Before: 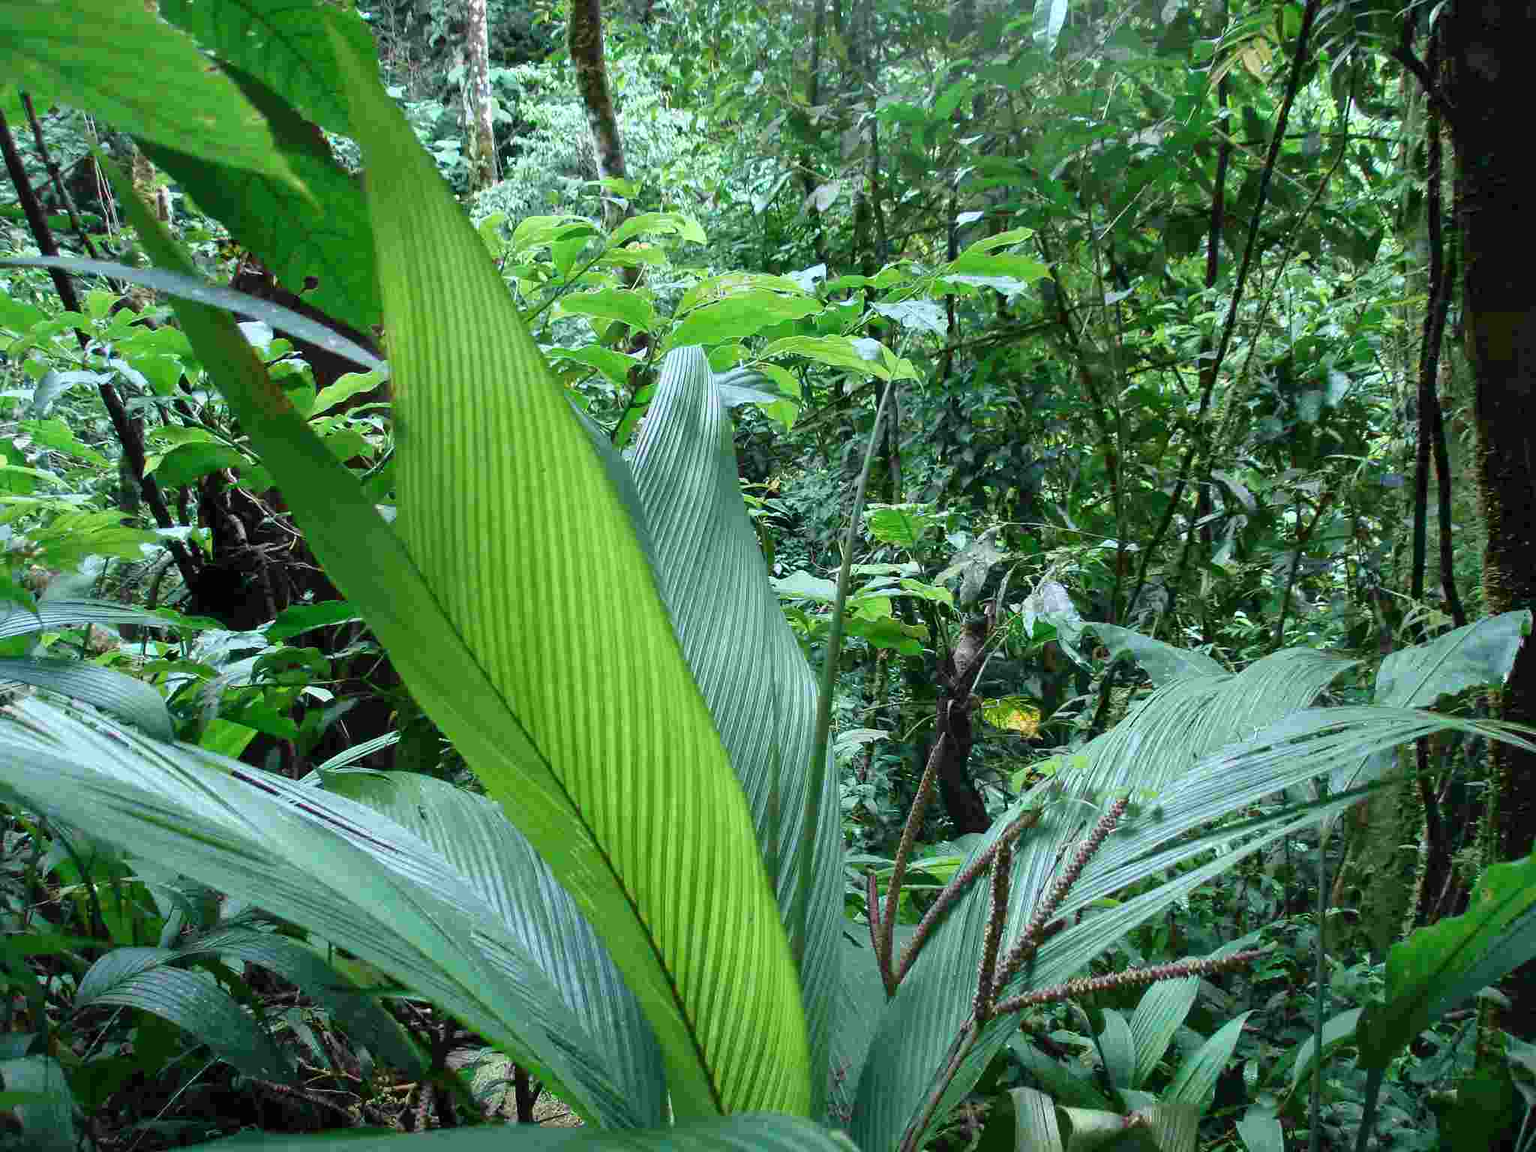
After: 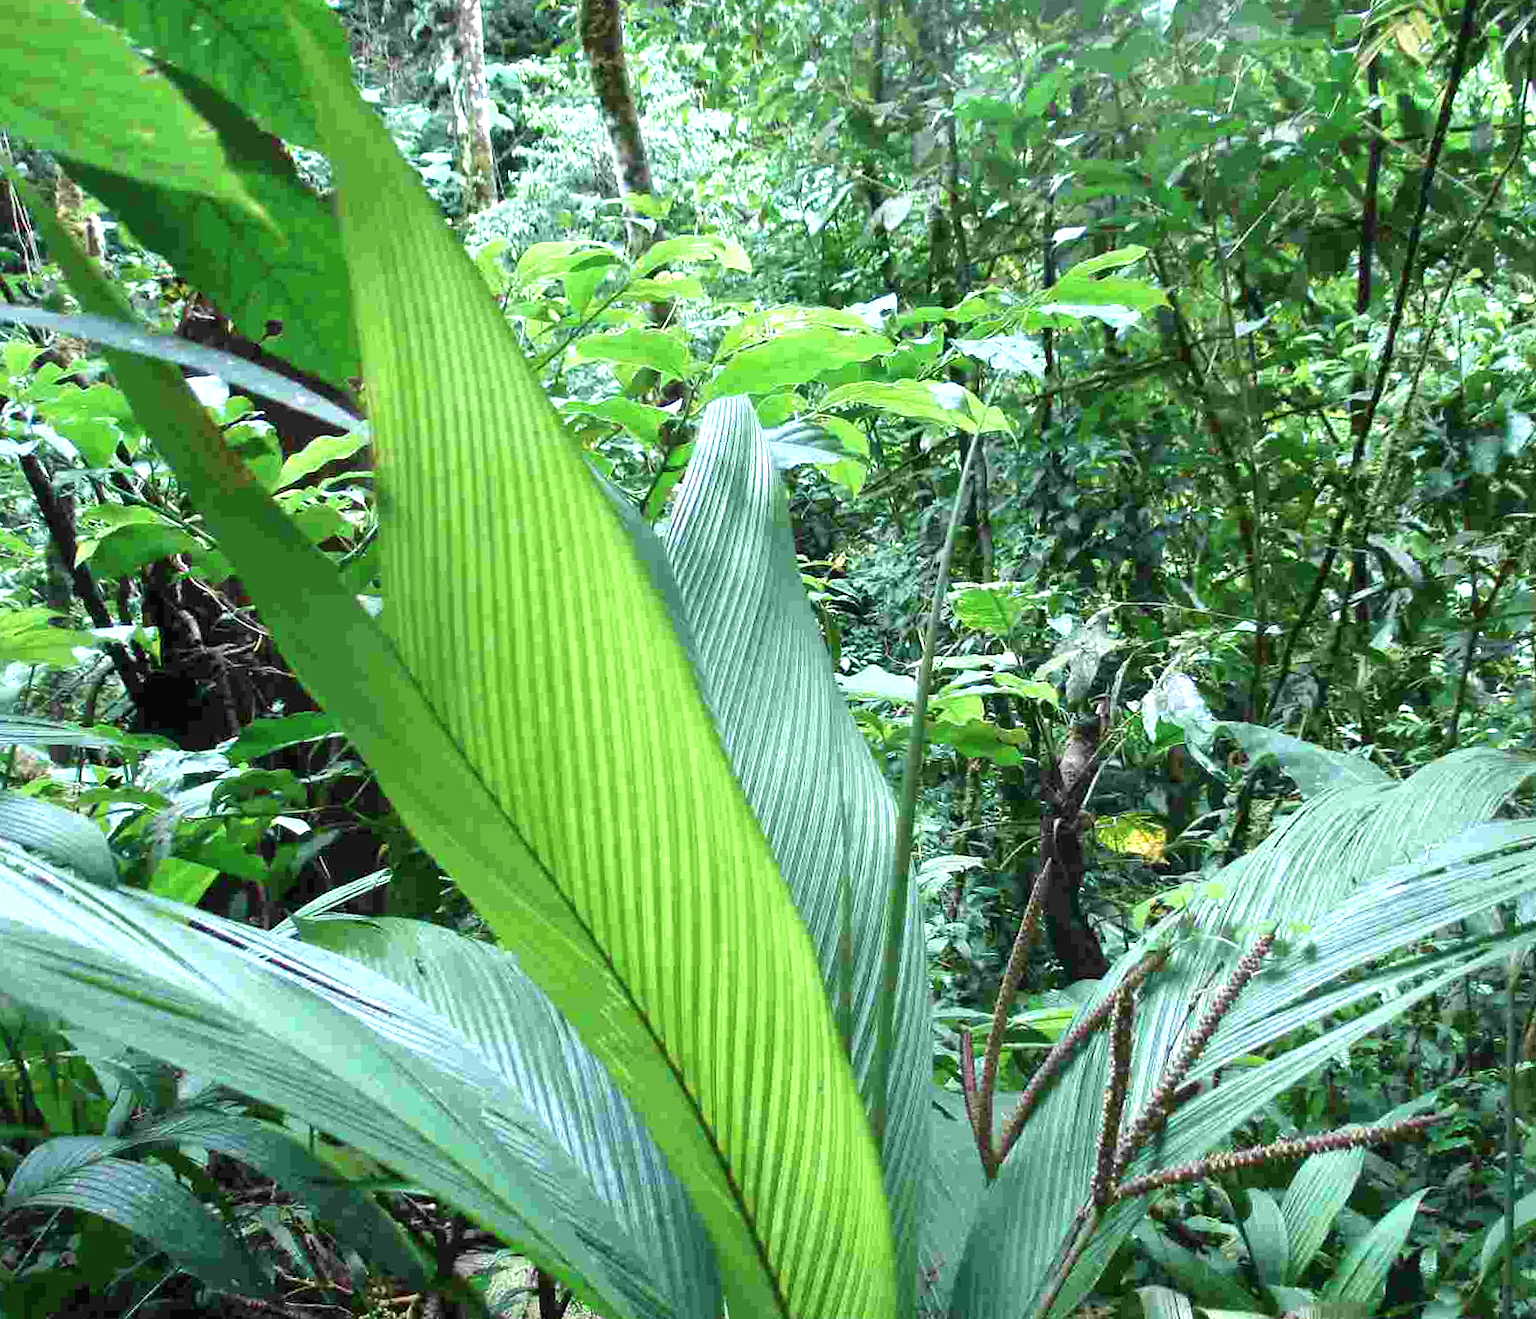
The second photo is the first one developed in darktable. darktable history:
exposure: black level correction 0, exposure 0.696 EV, compensate exposure bias true, compensate highlight preservation false
crop and rotate: angle 1.05°, left 4.119%, top 0.638%, right 11.223%, bottom 2.371%
contrast brightness saturation: contrast 0.013, saturation -0.059
